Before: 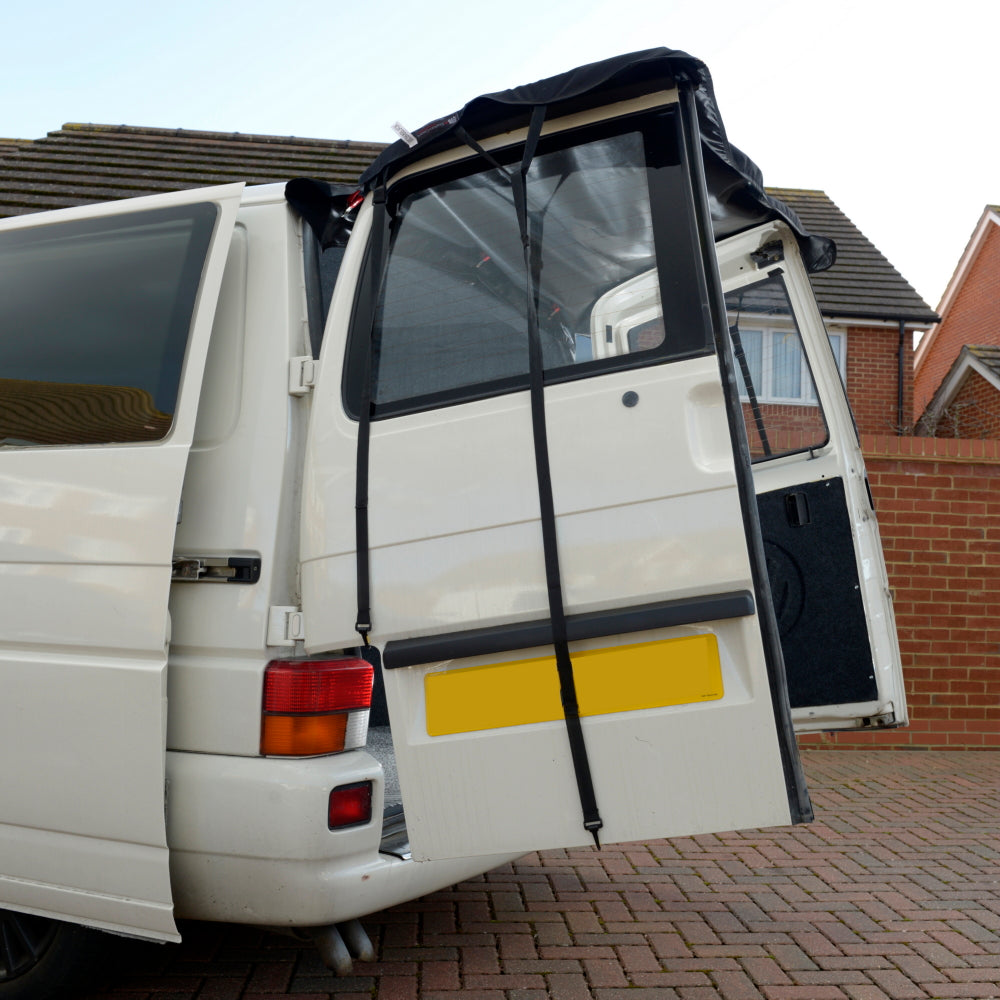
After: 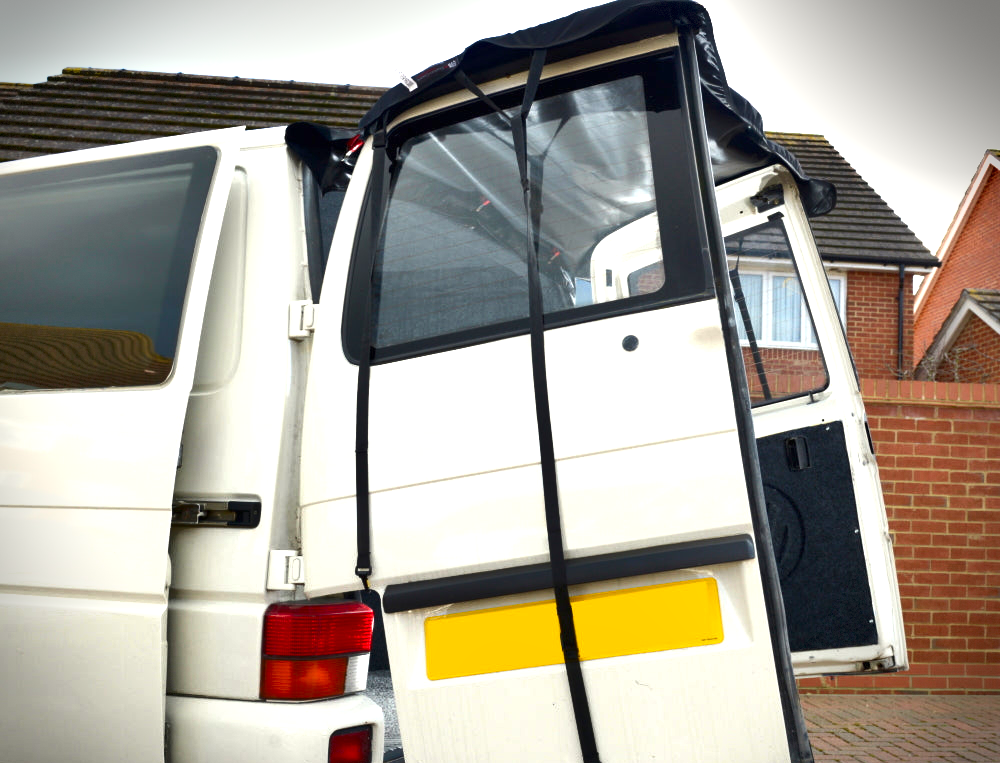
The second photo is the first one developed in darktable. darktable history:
shadows and highlights: soften with gaussian
color correction: highlights b* 2.93
tone curve: curves: ch0 [(0, 0) (0.003, 0.003) (0.011, 0.011) (0.025, 0.024) (0.044, 0.044) (0.069, 0.068) (0.1, 0.098) (0.136, 0.133) (0.177, 0.174) (0.224, 0.22) (0.277, 0.272) (0.335, 0.329) (0.399, 0.392) (0.468, 0.46) (0.543, 0.546) (0.623, 0.626) (0.709, 0.711) (0.801, 0.802) (0.898, 0.898) (1, 1)], color space Lab, independent channels, preserve colors none
exposure: black level correction 0, exposure 1.2 EV, compensate exposure bias true, compensate highlight preservation false
crop: top 5.627%, bottom 17.997%
vignetting: fall-off radius 45.64%, brightness -0.603, saturation 0.002, dithering 8-bit output
